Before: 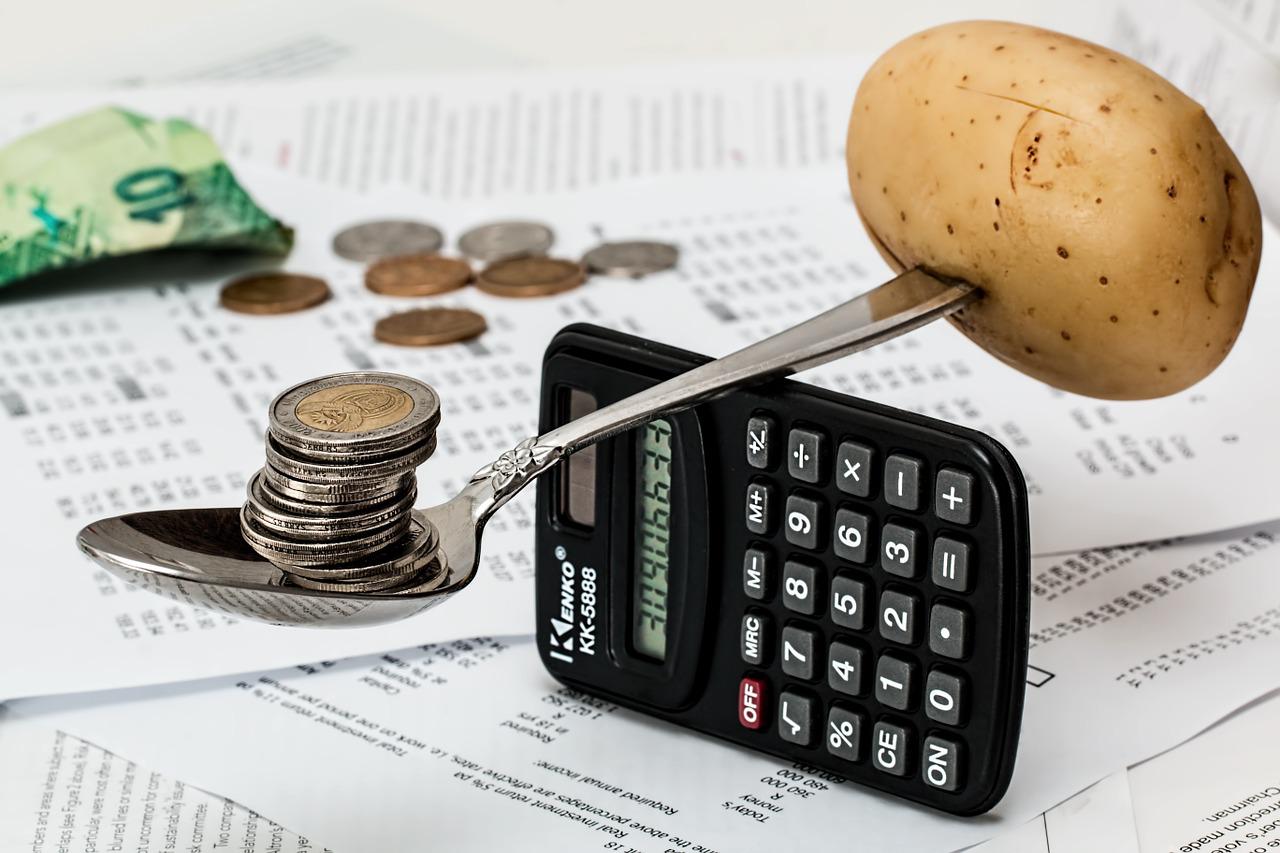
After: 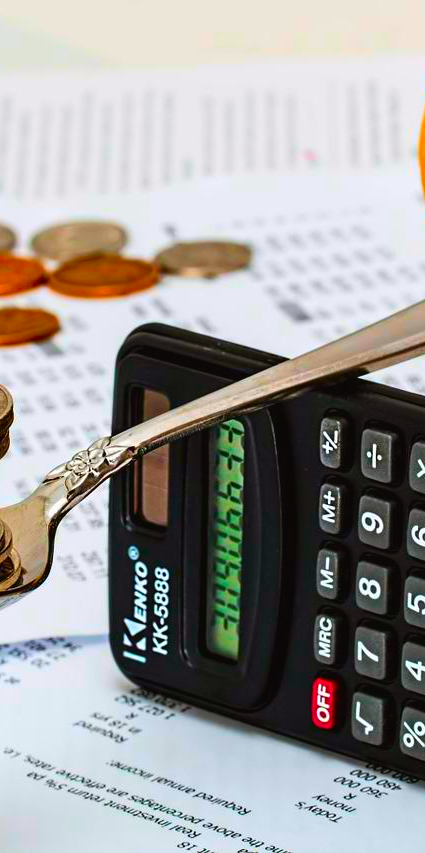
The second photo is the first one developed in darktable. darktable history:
color balance rgb: shadows lift › chroma 2%, shadows lift › hue 50°, power › hue 60°, highlights gain › chroma 1%, highlights gain › hue 60°, global offset › luminance 0.25%, global vibrance 30%
white balance: red 0.982, blue 1.018
color correction: saturation 3
crop: left 33.36%, right 33.36%
